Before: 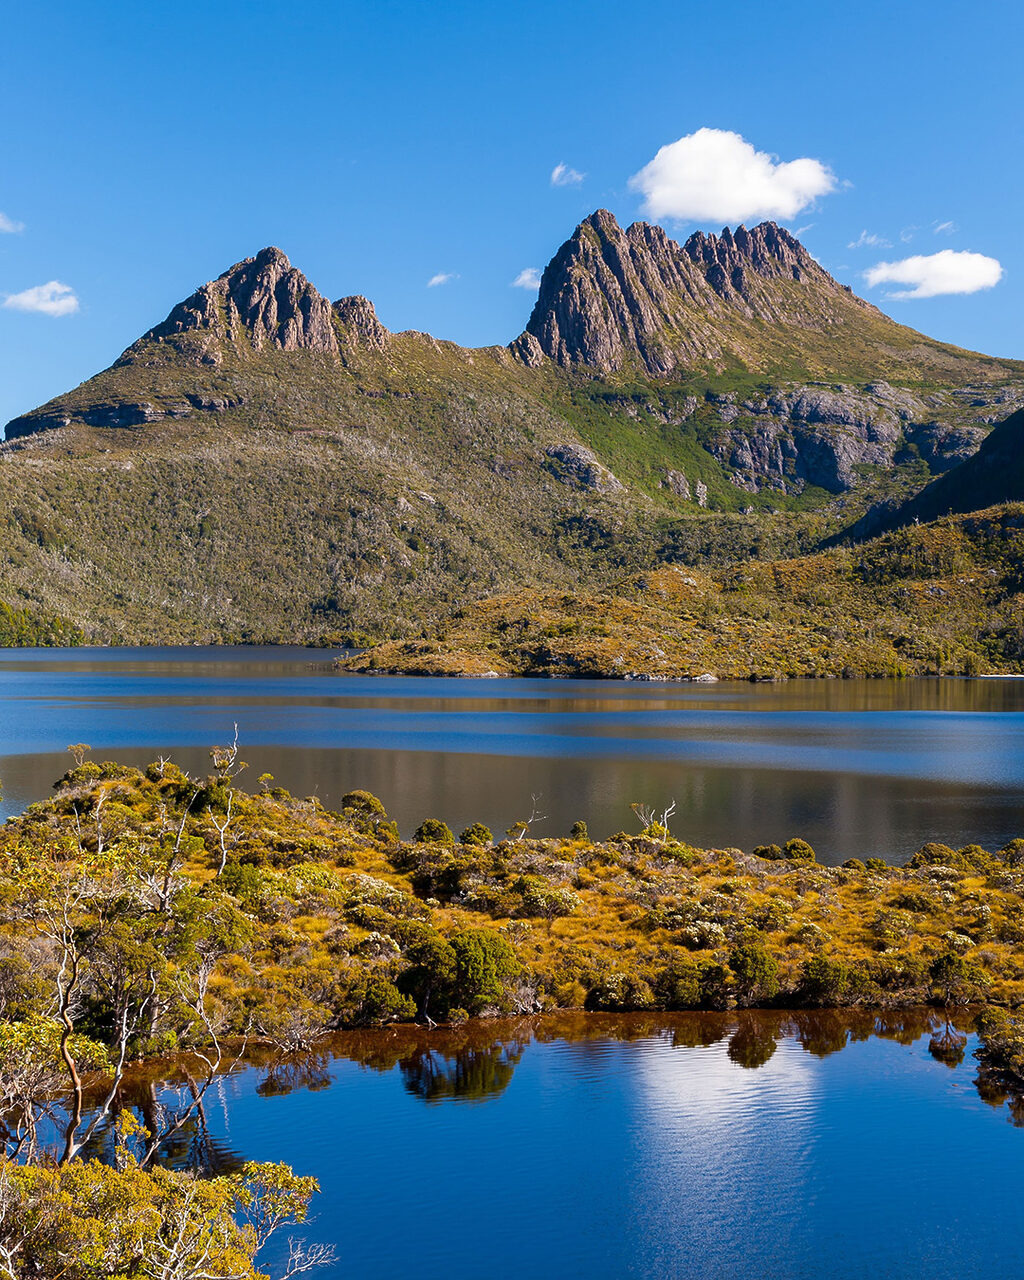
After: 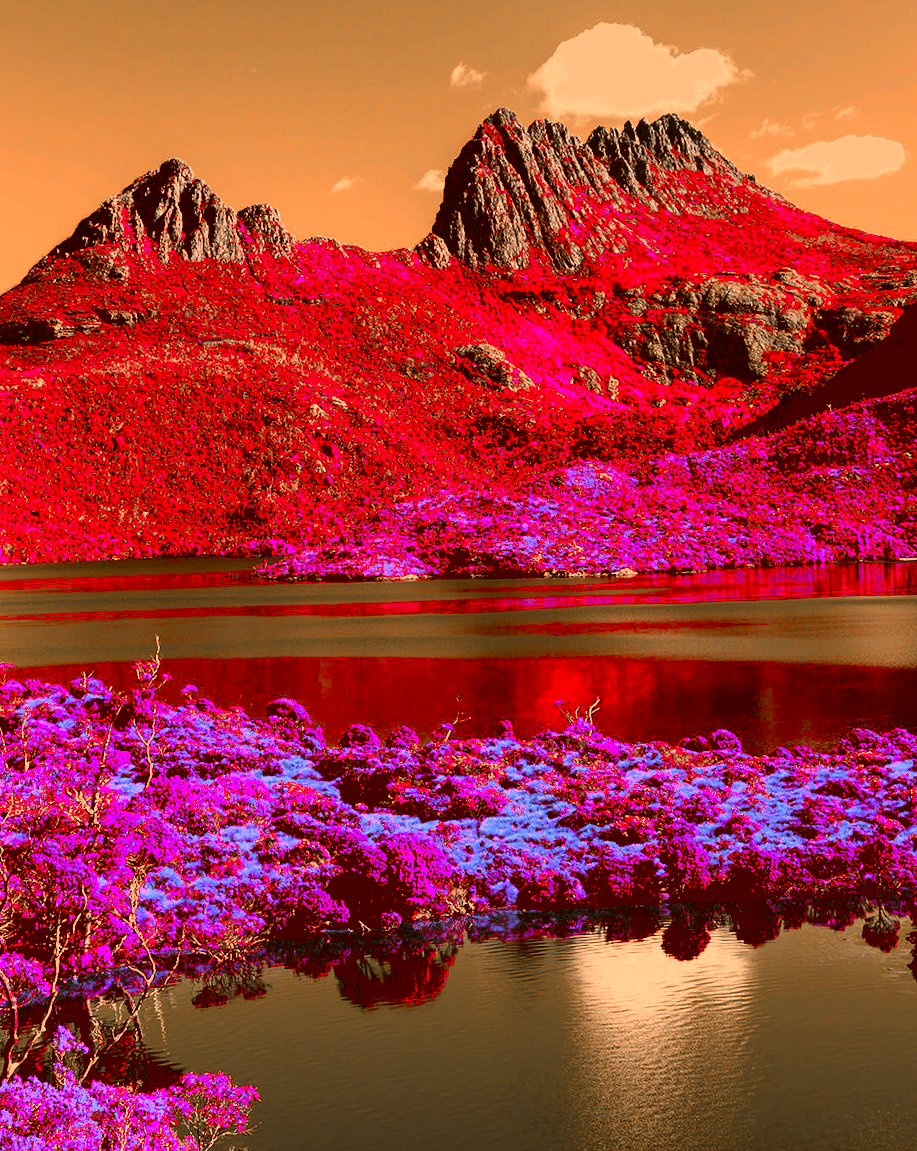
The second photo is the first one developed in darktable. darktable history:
crop and rotate: angle 2.24°, left 6.078%, top 5.683%
color calibration: illuminant as shot in camera, x 0.358, y 0.373, temperature 4628.91 K
color correction: highlights a* -39.59, highlights b* -39.45, shadows a* -39.32, shadows b* -39.66, saturation -2.96
color zones: curves: ch0 [(0, 0.278) (0.143, 0.5) (0.286, 0.5) (0.429, 0.5) (0.571, 0.5) (0.714, 0.5) (0.857, 0.5) (1, 0.5)]; ch1 [(0, 1) (0.143, 0.165) (0.286, 0) (0.429, 0) (0.571, 0) (0.714, 0) (0.857, 0.5) (1, 0.5)]; ch2 [(0, 0.508) (0.143, 0.5) (0.286, 0.5) (0.429, 0.5) (0.571, 0.5) (0.714, 0.5) (0.857, 0.5) (1, 0.5)]
filmic rgb: black relative exposure -5.56 EV, white relative exposure 2.49 EV, threshold 3.02 EV, target black luminance 0%, hardness 4.51, latitude 67.27%, contrast 1.461, shadows ↔ highlights balance -3.68%, preserve chrominance no, color science v4 (2020), contrast in shadows soft, contrast in highlights soft, enable highlight reconstruction true
